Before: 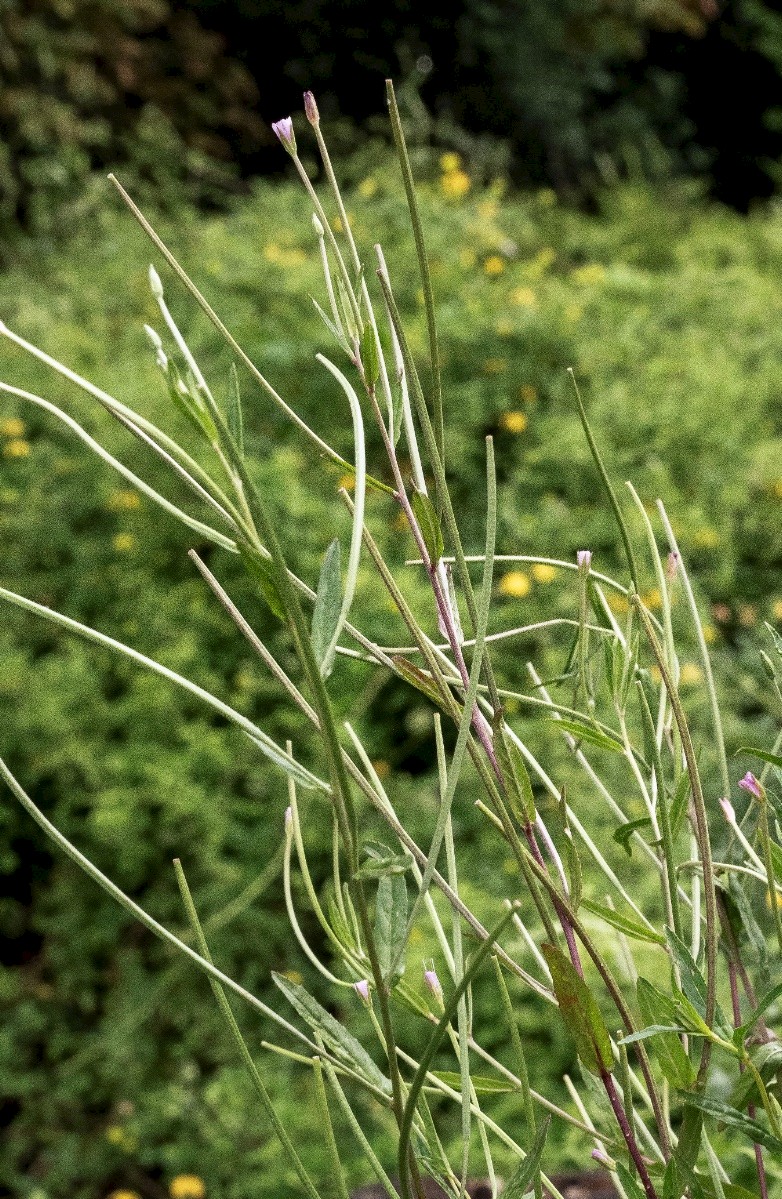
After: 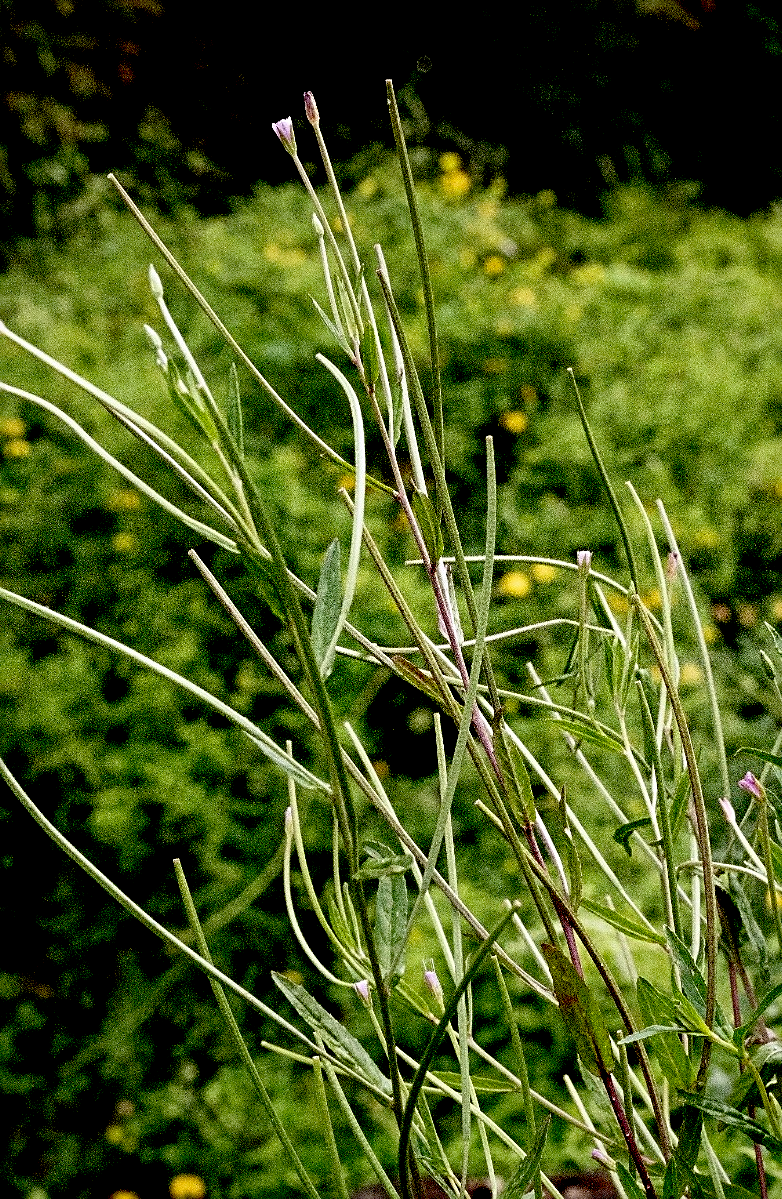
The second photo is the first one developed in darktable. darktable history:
exposure: black level correction 0.056, exposure -0.039 EV, compensate highlight preservation false
sharpen: on, module defaults
